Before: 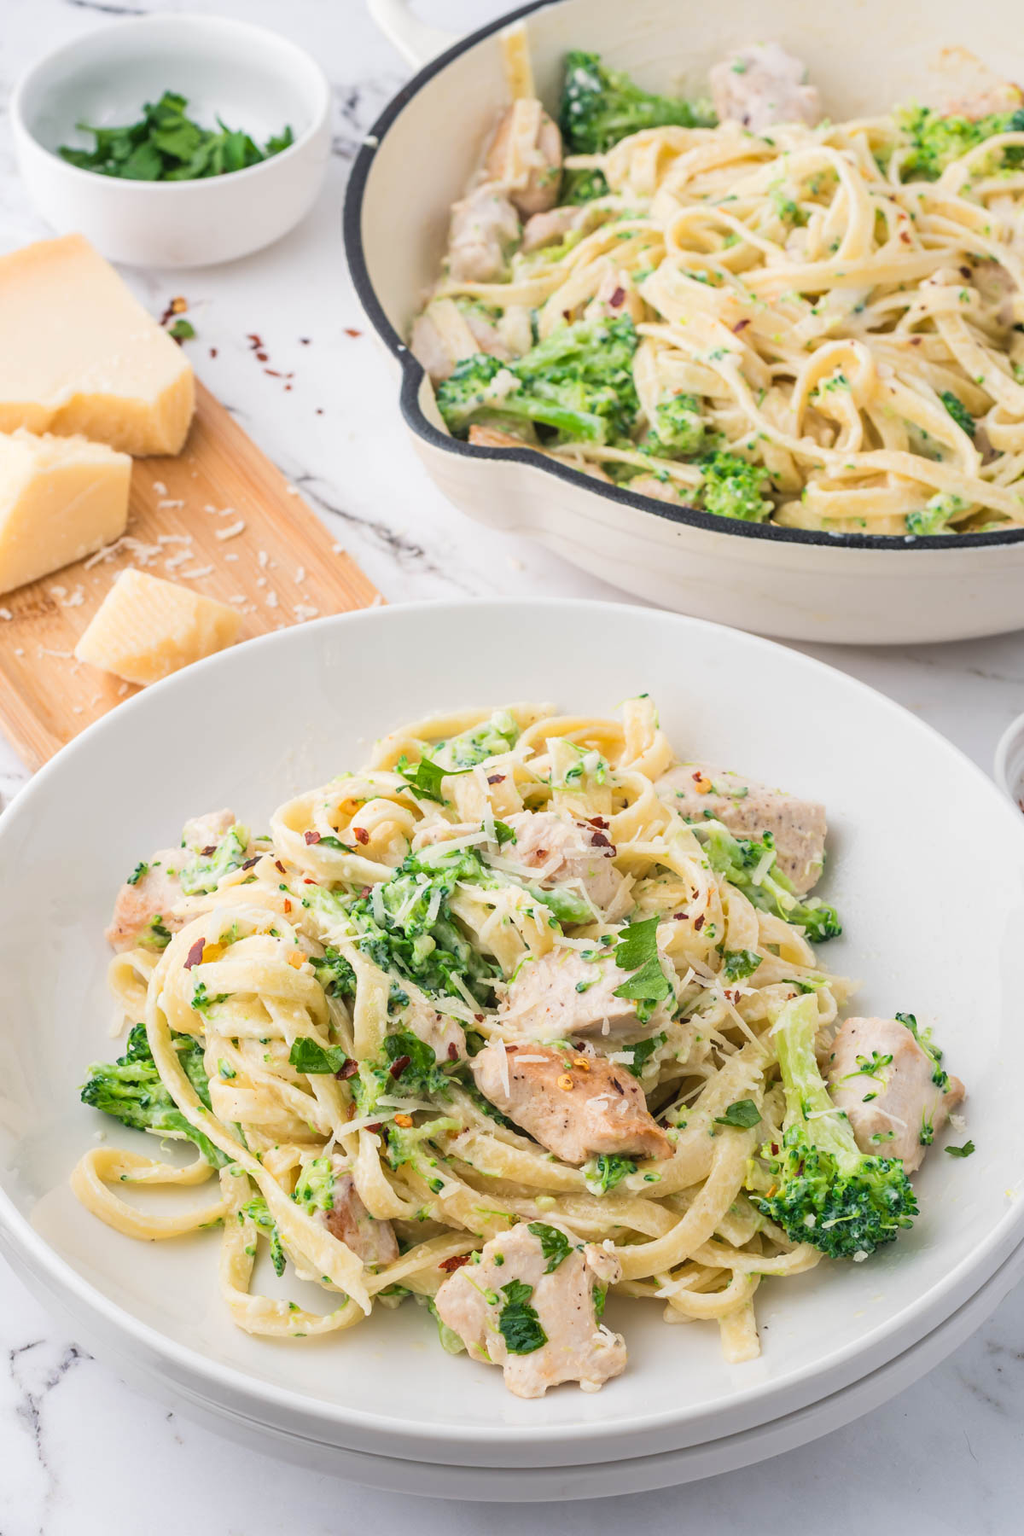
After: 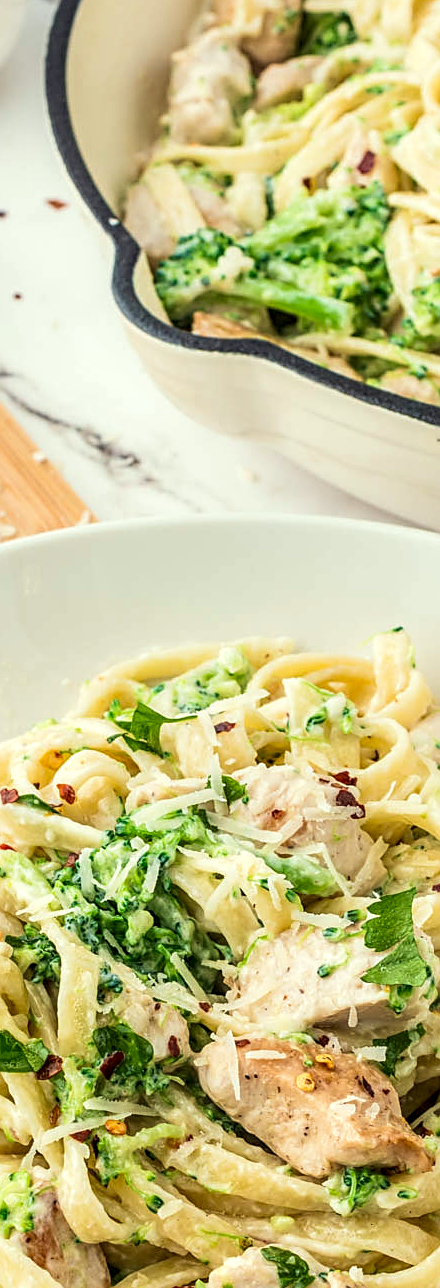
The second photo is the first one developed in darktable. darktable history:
crop and rotate: left 29.785%, top 10.378%, right 33.474%, bottom 18.045%
velvia: on, module defaults
tone equalizer: -7 EV 0.112 EV
local contrast: detail 150%
sharpen: on, module defaults
color correction: highlights a* -4.24, highlights b* 6.85
contrast brightness saturation: contrast 0.097, brightness 0.02, saturation 0.019
